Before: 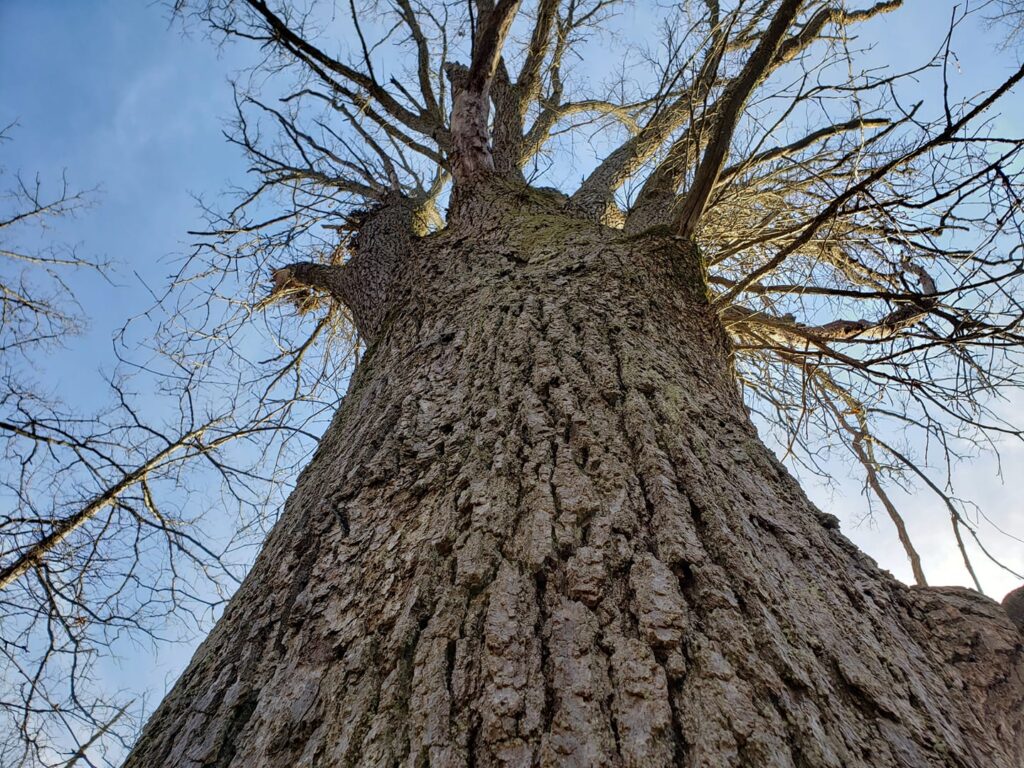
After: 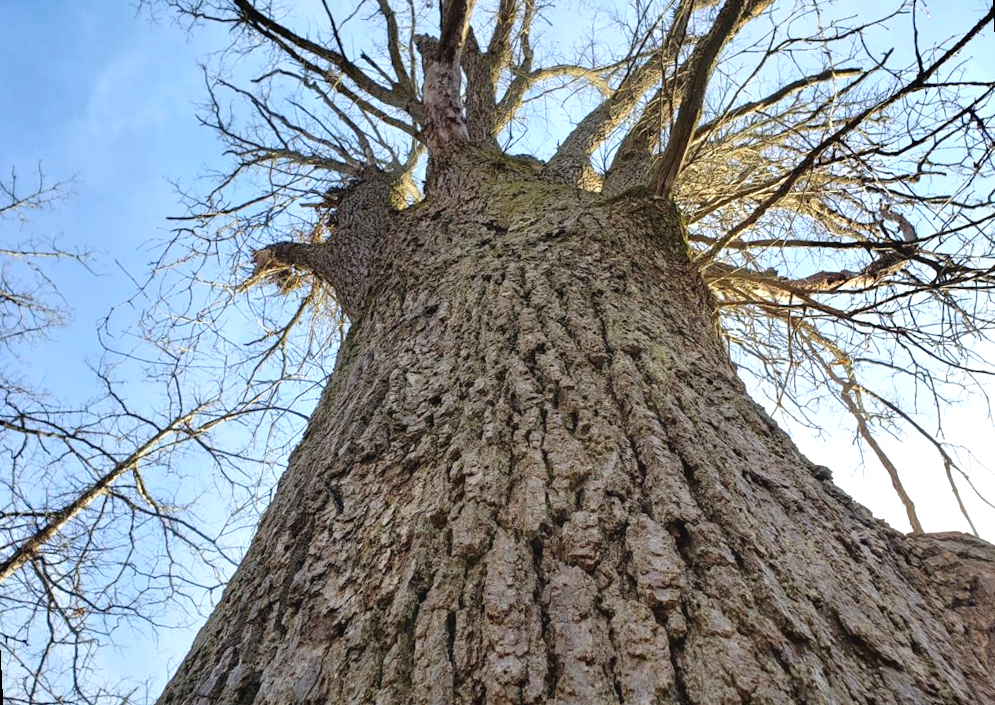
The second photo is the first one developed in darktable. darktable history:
rotate and perspective: rotation -3°, crop left 0.031, crop right 0.968, crop top 0.07, crop bottom 0.93
contrast equalizer: octaves 7, y [[0.6 ×6], [0.55 ×6], [0 ×6], [0 ×6], [0 ×6]], mix -0.2
exposure: black level correction 0, exposure 0.7 EV, compensate exposure bias true, compensate highlight preservation false
